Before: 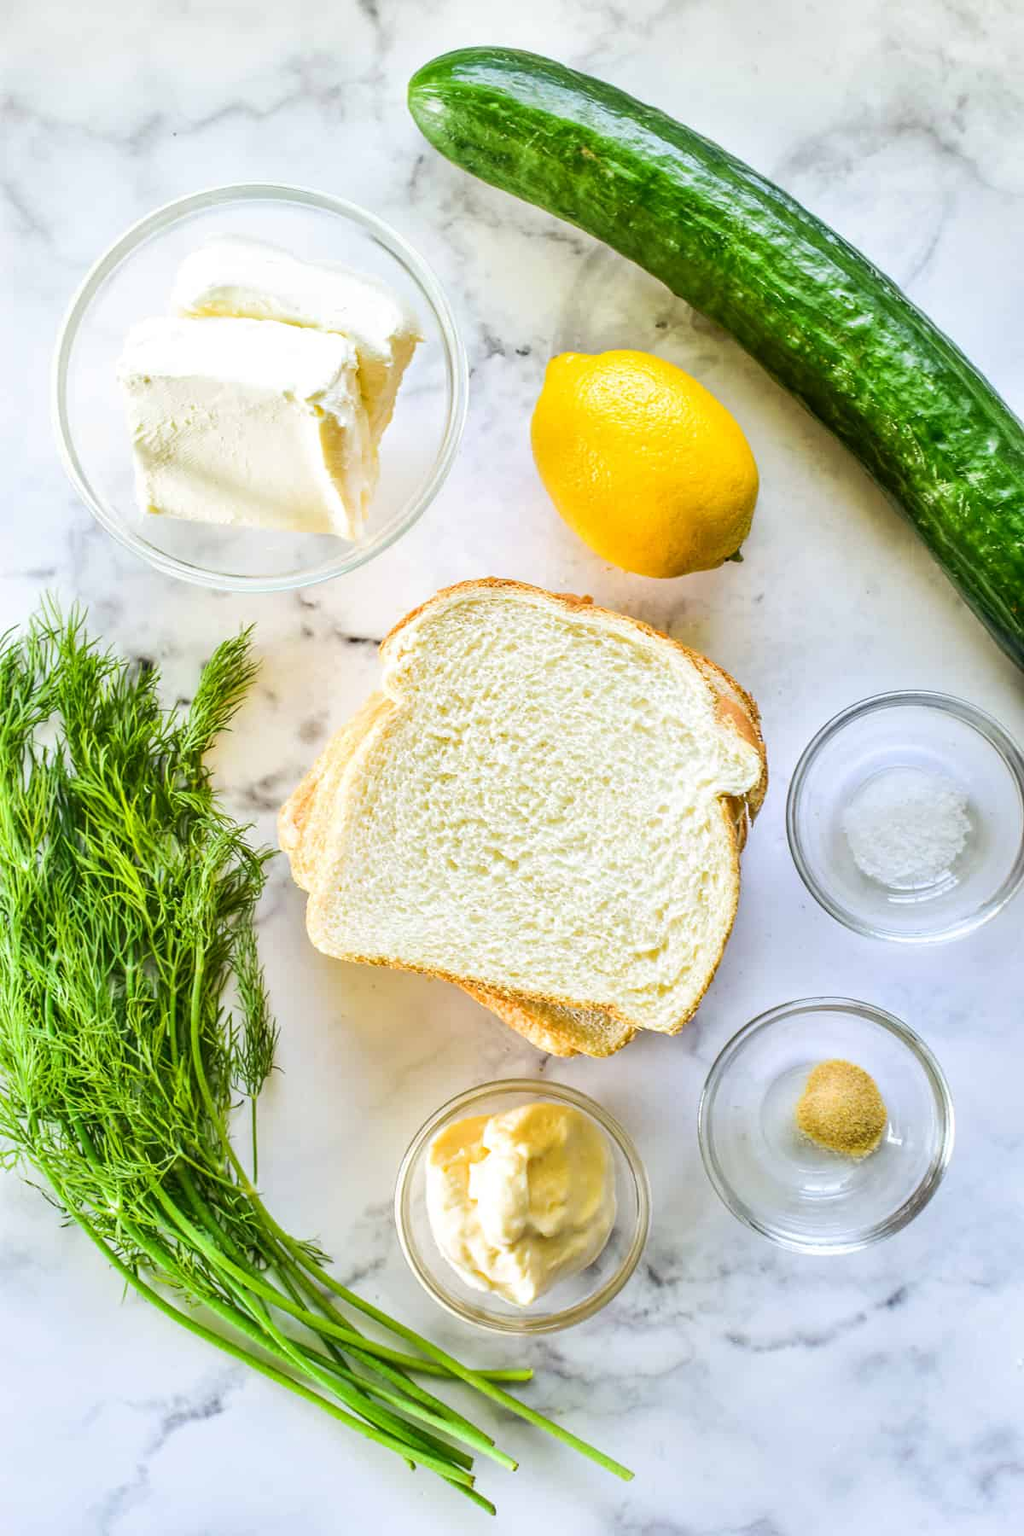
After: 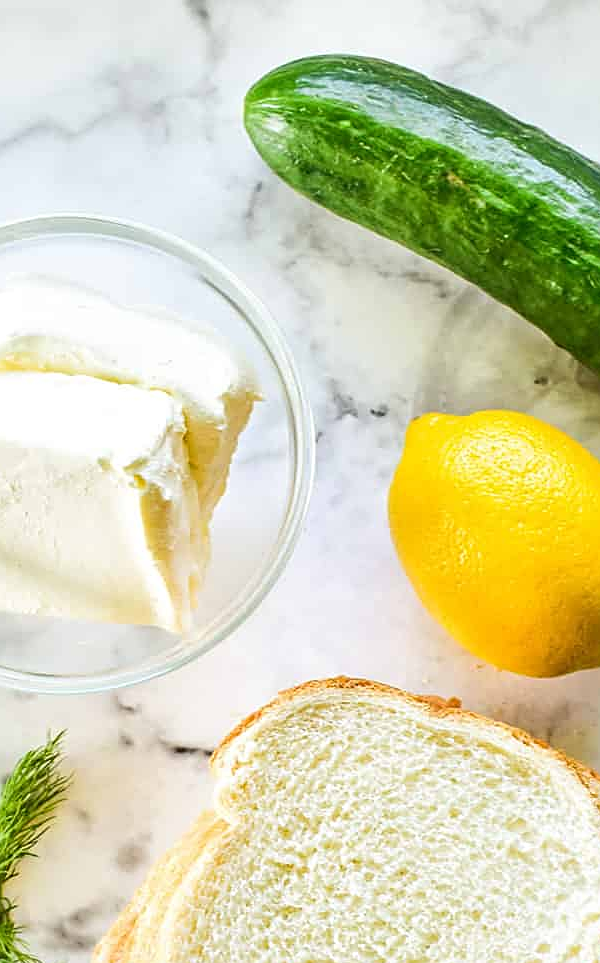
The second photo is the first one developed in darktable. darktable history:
sharpen: on, module defaults
crop: left 19.556%, right 30.401%, bottom 46.458%
white balance: red 1, blue 1
